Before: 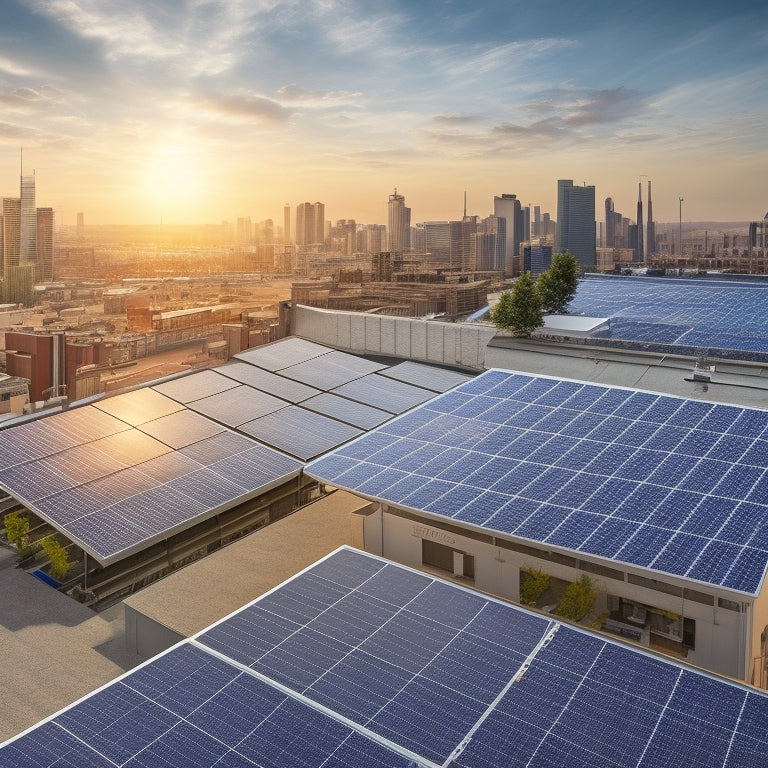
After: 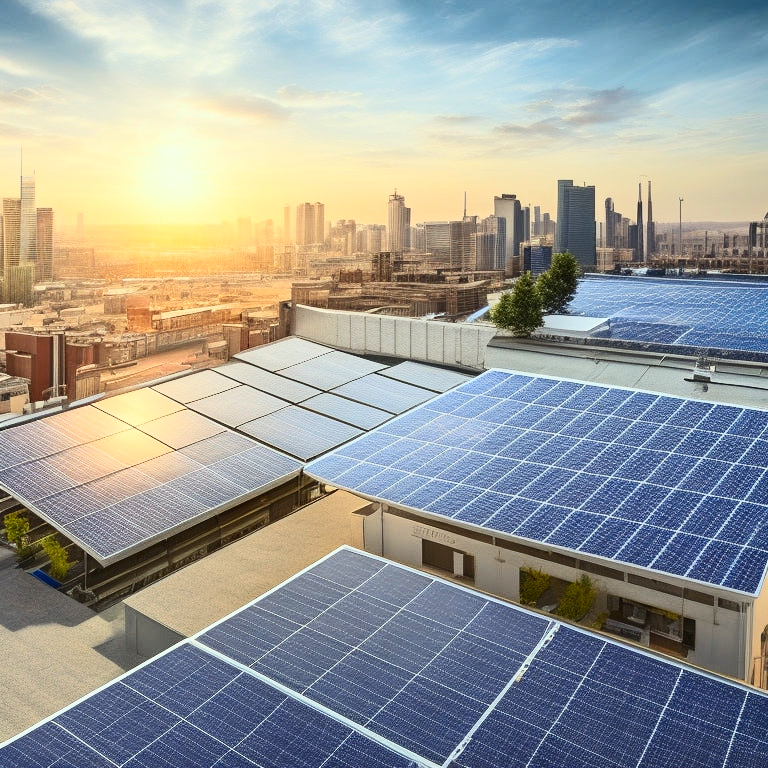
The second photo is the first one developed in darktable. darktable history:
contrast brightness saturation: contrast 0.199, brightness 0.16, saturation 0.216
color correction: highlights a* -6.32, highlights b* 0.393
tone curve: curves: ch0 [(0, 0) (0.055, 0.031) (0.282, 0.215) (0.729, 0.785) (1, 1)], color space Lab, independent channels, preserve colors none
